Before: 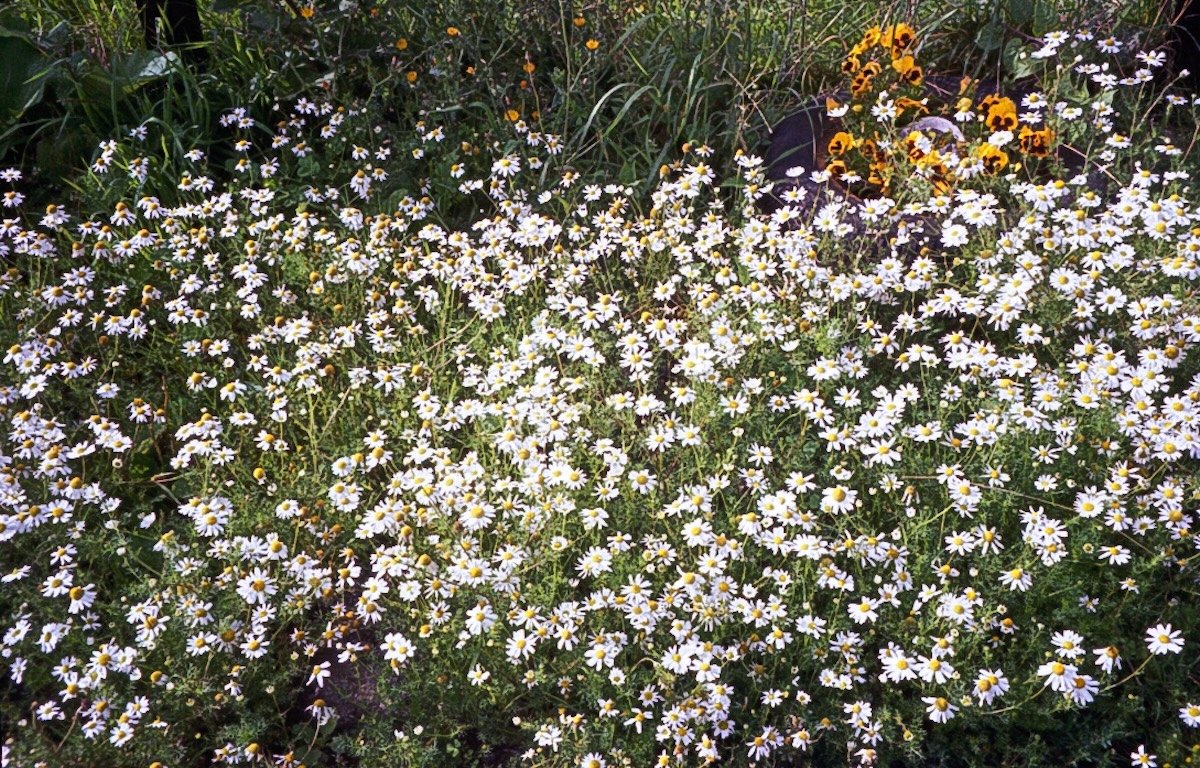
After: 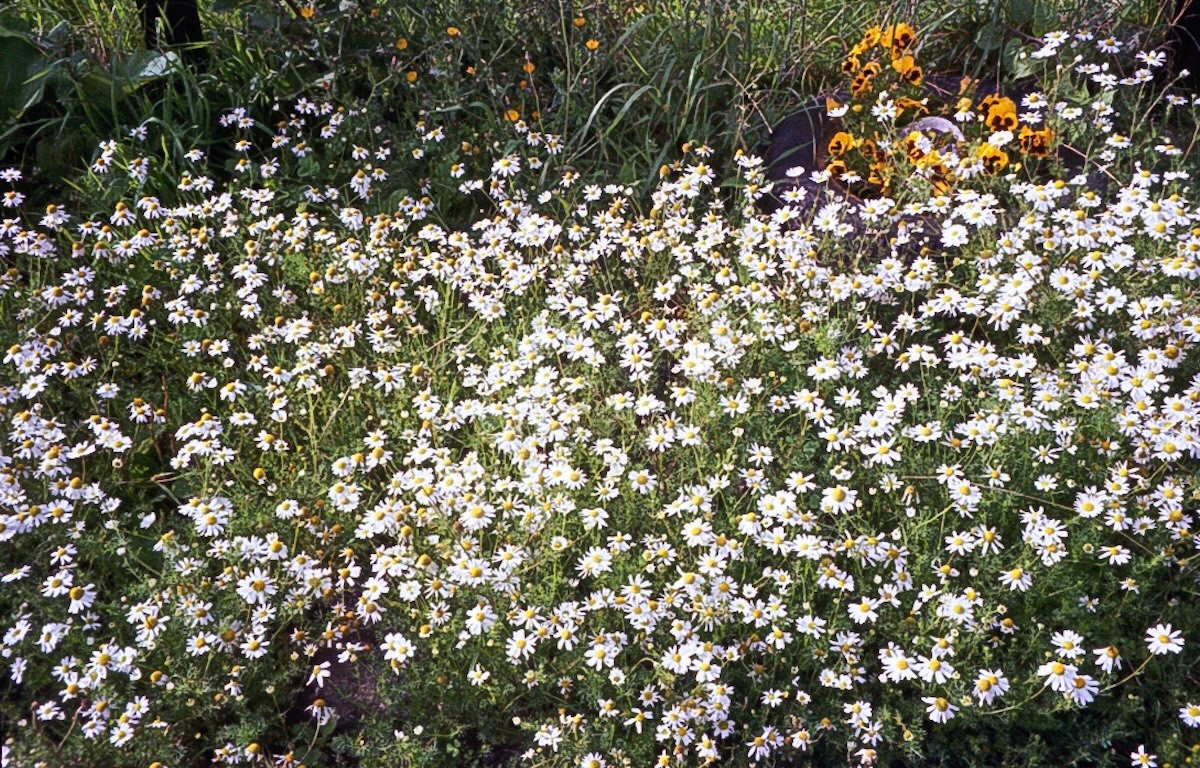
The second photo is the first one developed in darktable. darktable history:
shadows and highlights: shadows 36.6, highlights -26.7, soften with gaussian
